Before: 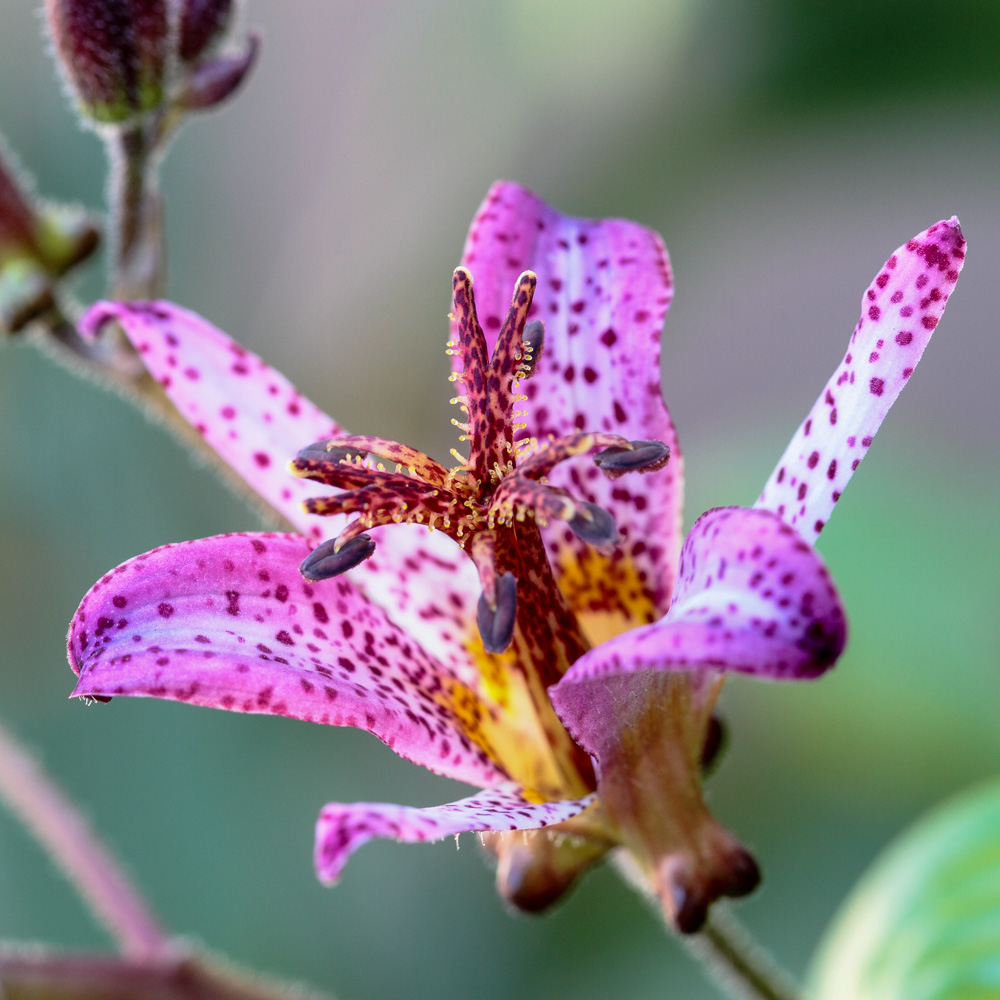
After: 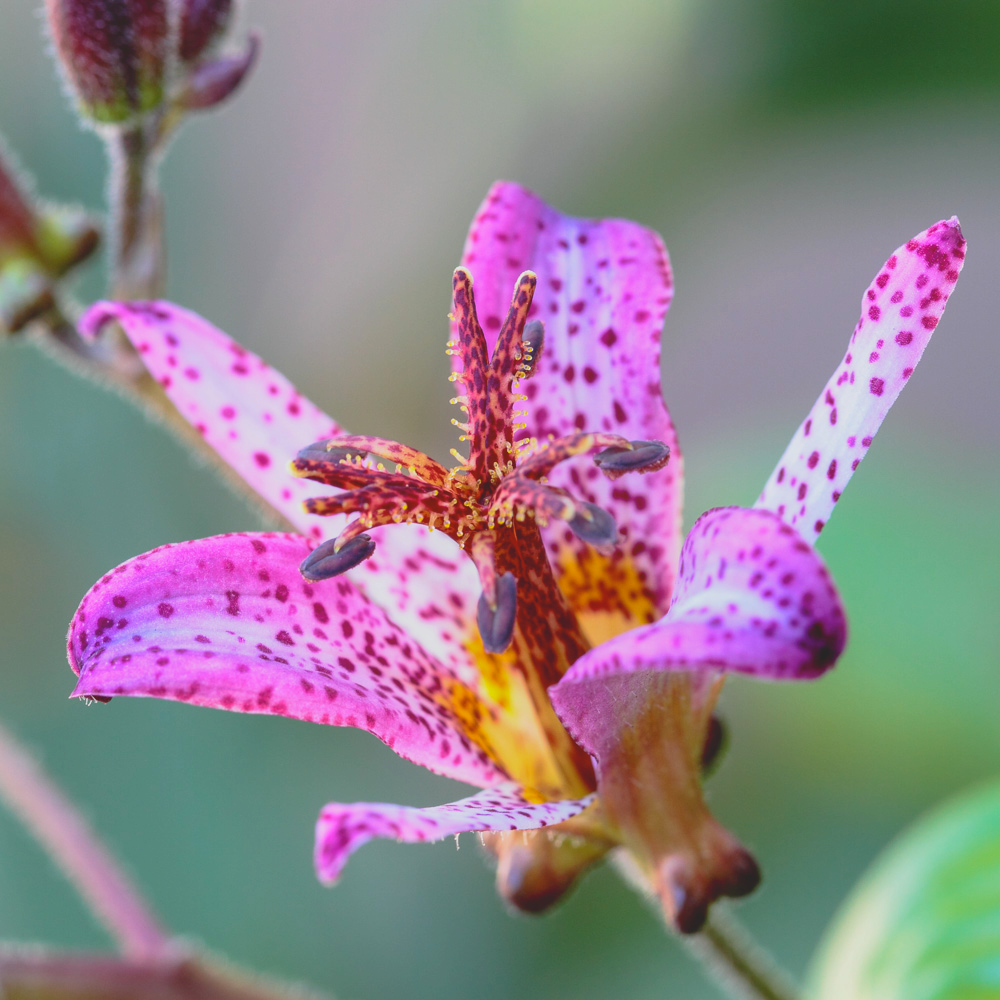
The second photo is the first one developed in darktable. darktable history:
tone curve: curves: ch0 [(0, 0) (0.003, 0.003) (0.011, 0.012) (0.025, 0.026) (0.044, 0.046) (0.069, 0.072) (0.1, 0.104) (0.136, 0.141) (0.177, 0.184) (0.224, 0.233) (0.277, 0.288) (0.335, 0.348) (0.399, 0.414) (0.468, 0.486) (0.543, 0.564) (0.623, 0.647) (0.709, 0.736) (0.801, 0.831) (0.898, 0.921) (1, 1)], preserve colors none
exposure: exposure 0.2 EV, compensate highlight preservation false
contrast brightness saturation: contrast -0.28
